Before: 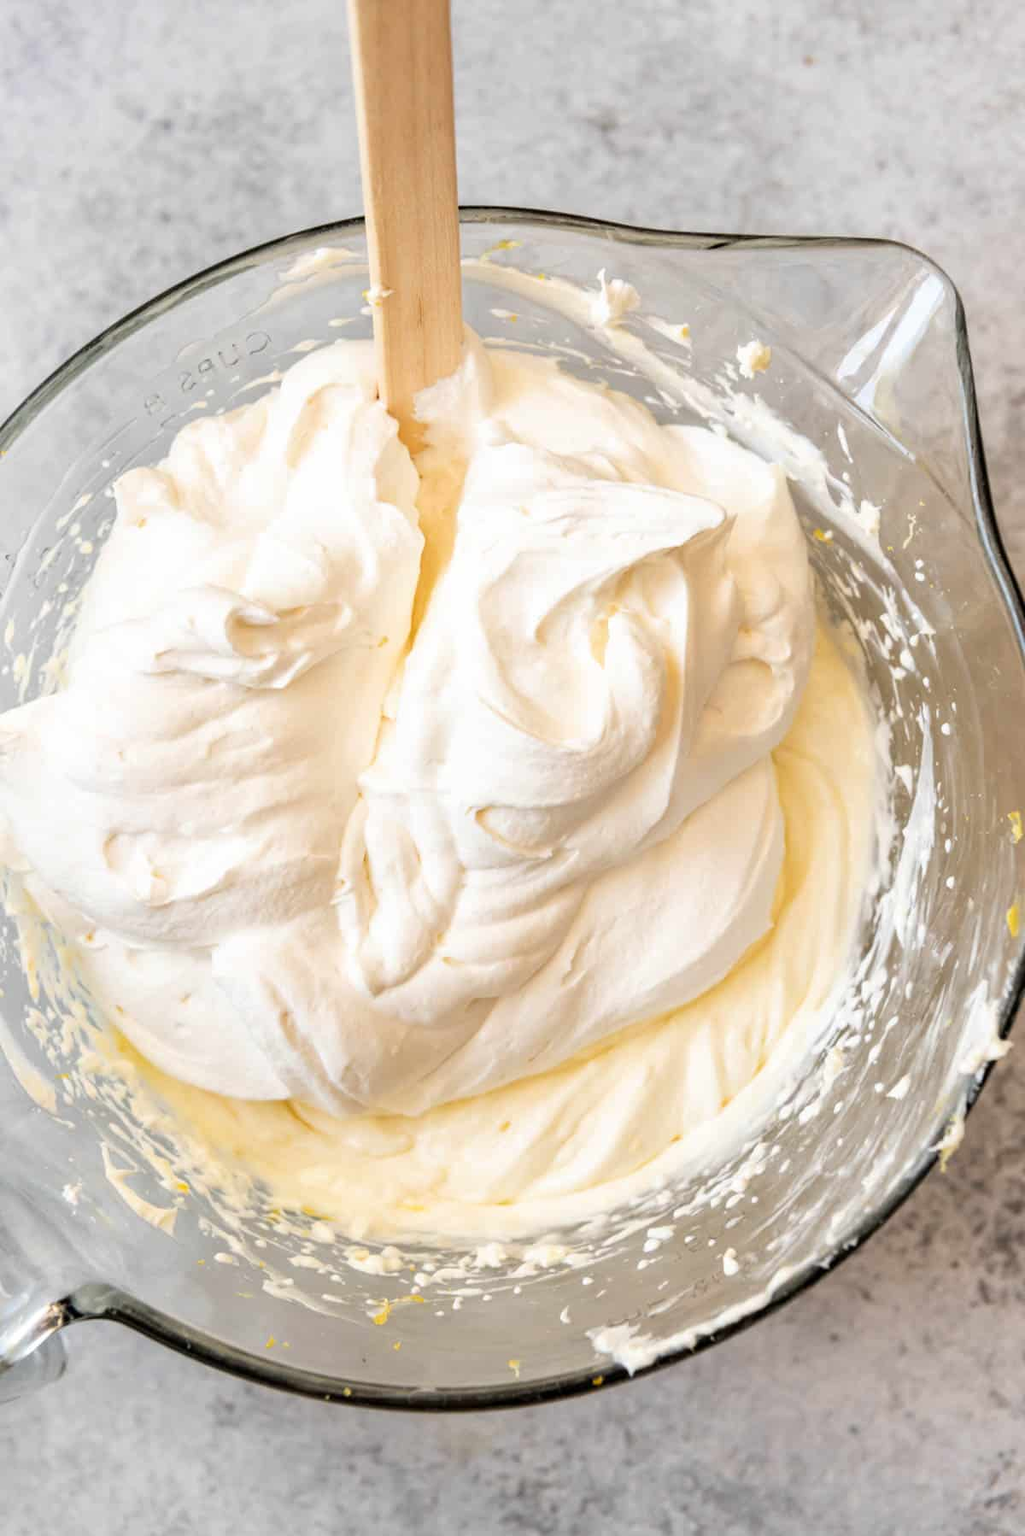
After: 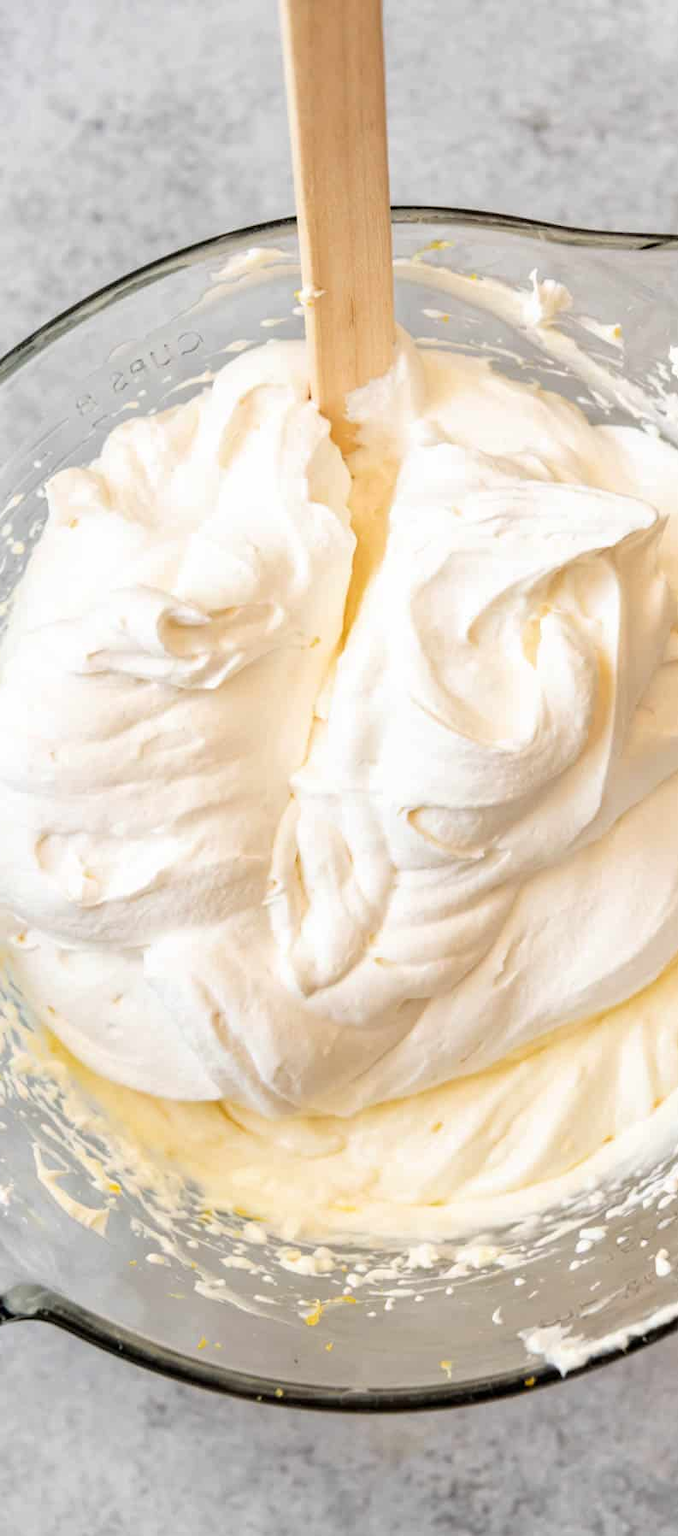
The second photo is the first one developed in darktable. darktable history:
crop and rotate: left 6.68%, right 27.074%
